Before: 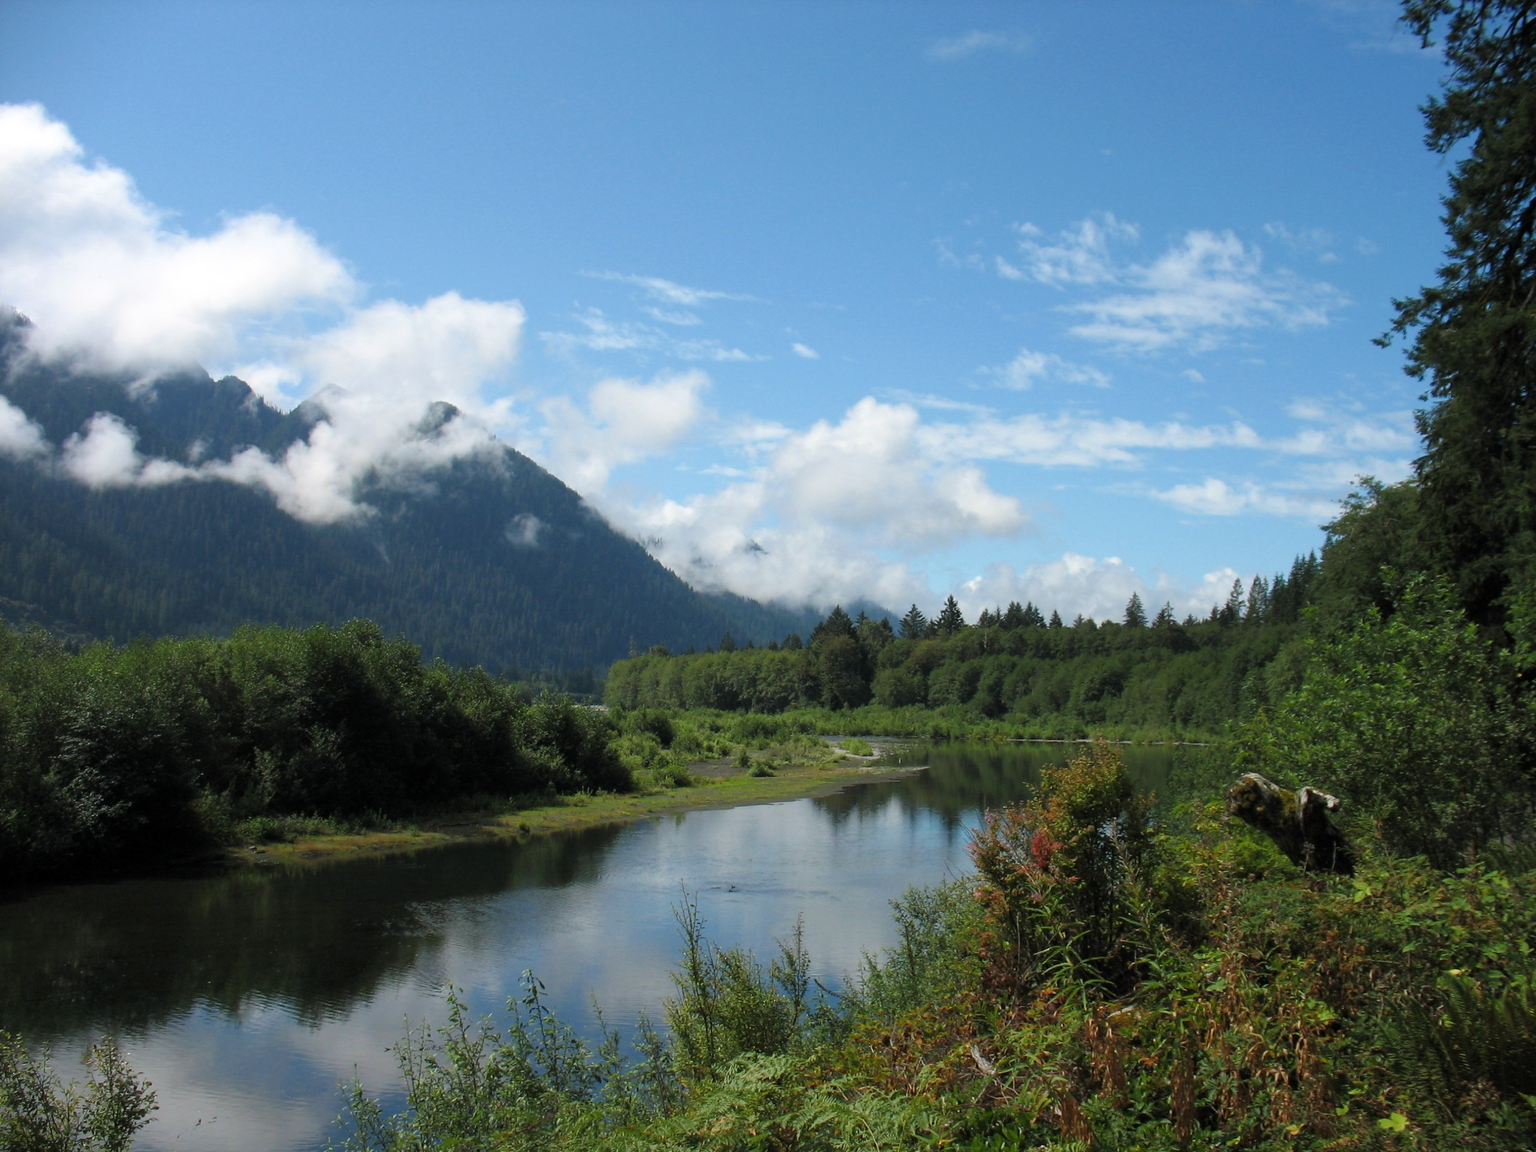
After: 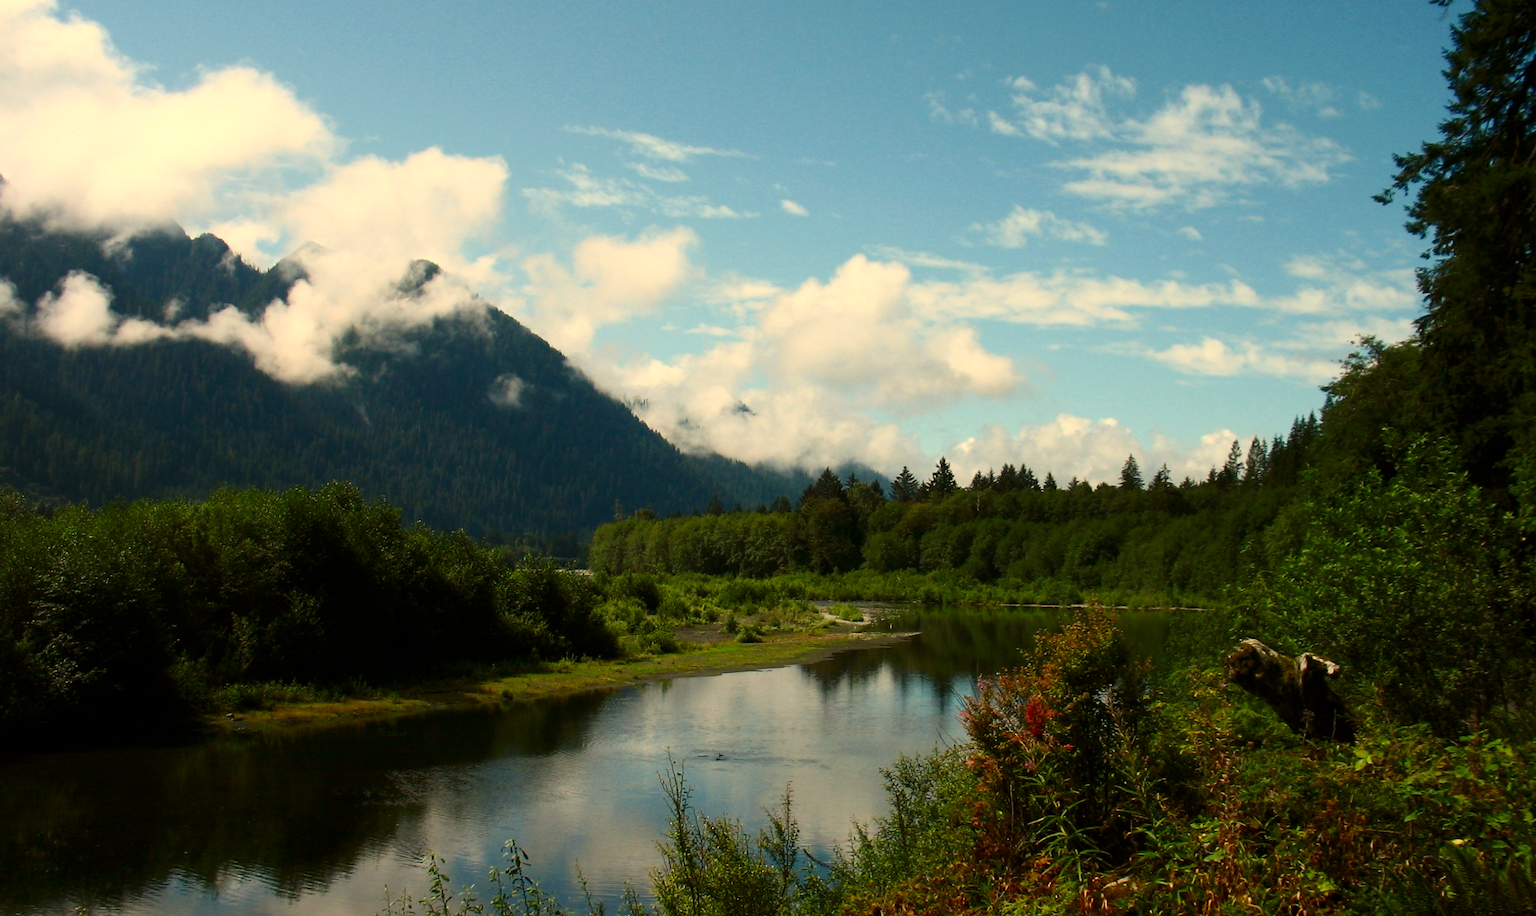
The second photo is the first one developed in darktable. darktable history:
white balance: red 1.123, blue 0.83
contrast brightness saturation: contrast 0.19, brightness -0.11, saturation 0.21
crop and rotate: left 1.814%, top 12.818%, right 0.25%, bottom 9.225%
